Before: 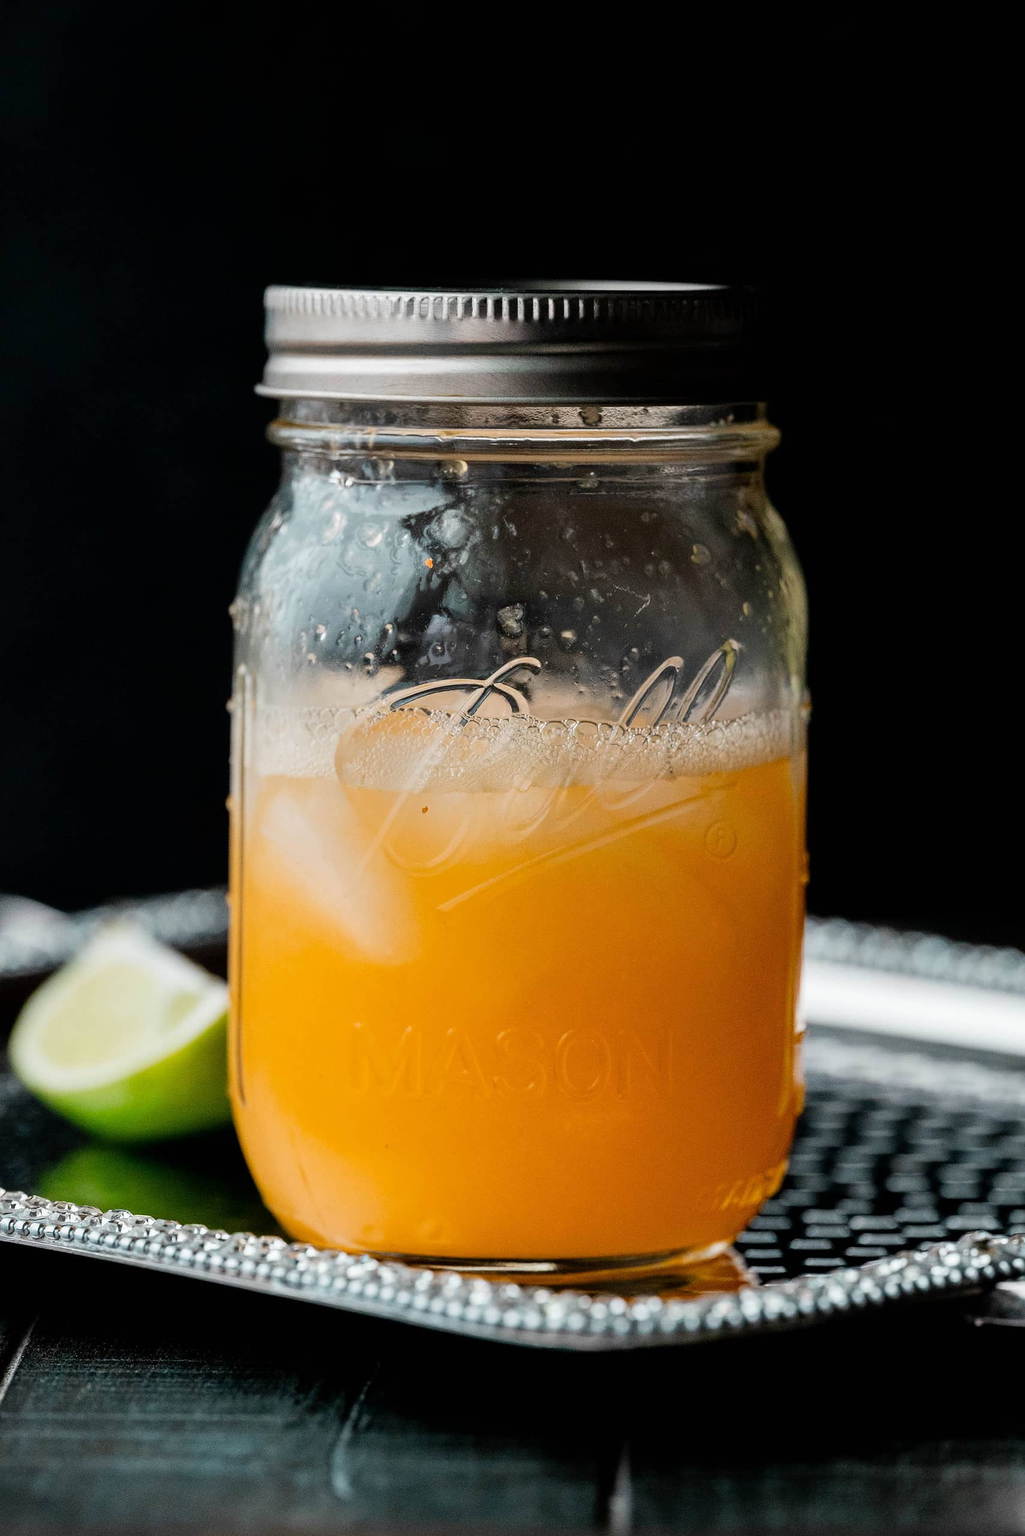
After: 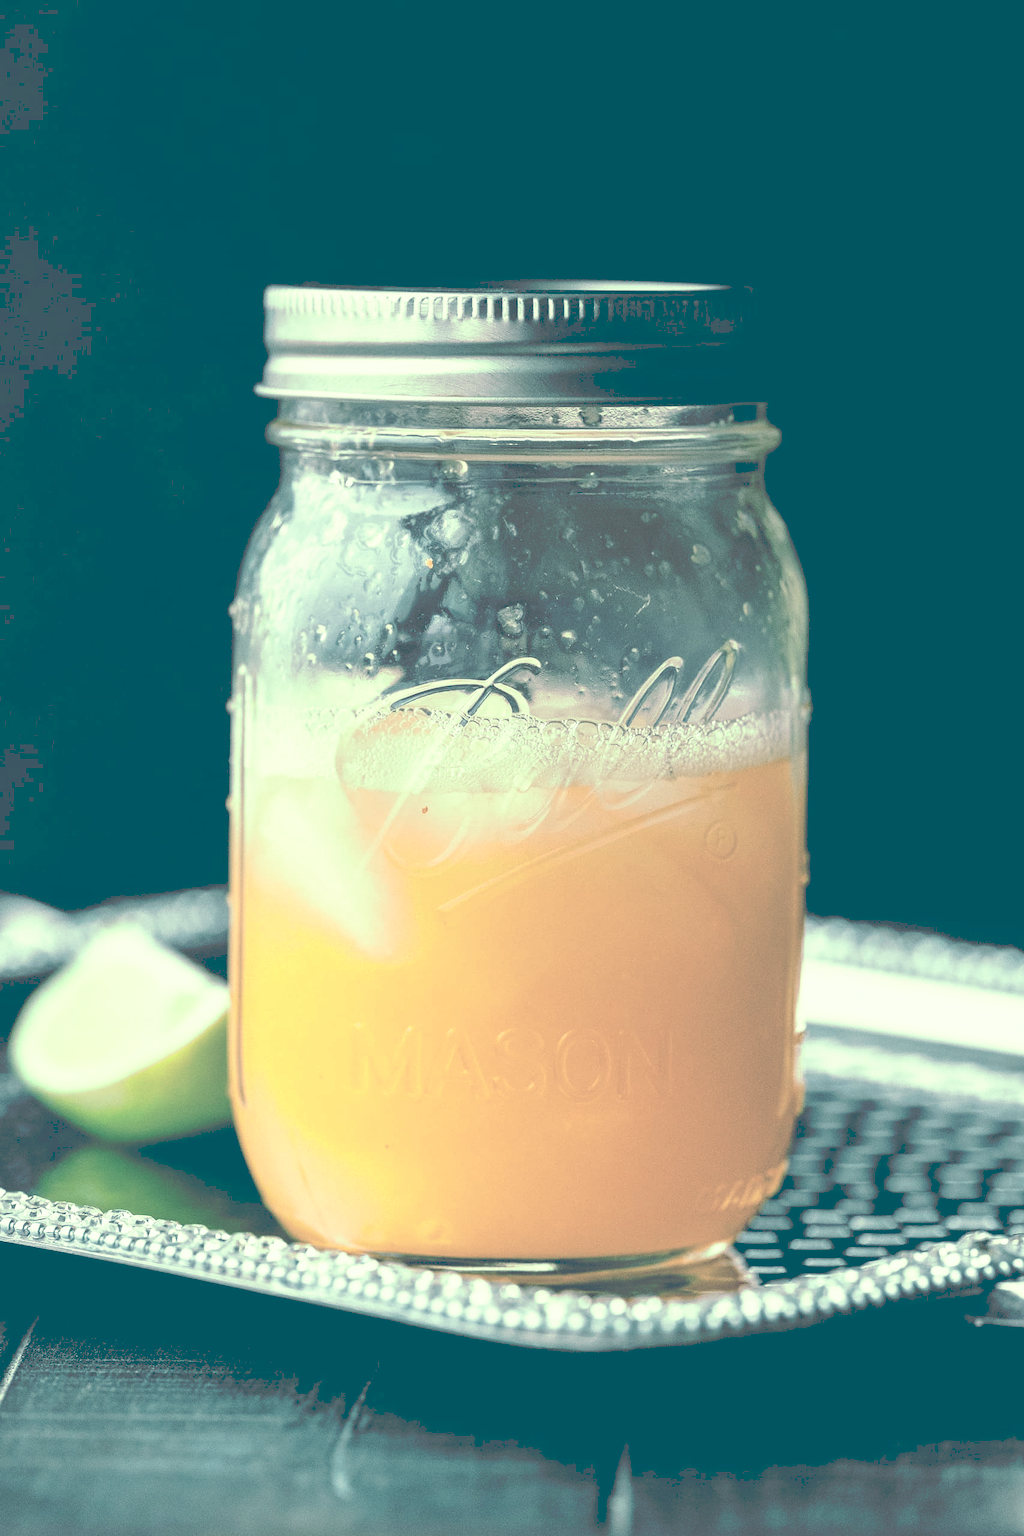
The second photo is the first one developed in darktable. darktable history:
tone curve: curves: ch0 [(0, 0) (0.003, 0.326) (0.011, 0.332) (0.025, 0.352) (0.044, 0.378) (0.069, 0.4) (0.1, 0.416) (0.136, 0.432) (0.177, 0.468) (0.224, 0.509) (0.277, 0.554) (0.335, 0.6) (0.399, 0.642) (0.468, 0.693) (0.543, 0.753) (0.623, 0.818) (0.709, 0.897) (0.801, 0.974) (0.898, 0.991) (1, 1)], preserve colors none
color look up table: target L [95.97, 82.31, 94.92, 76.68, 94.97, 71.65, 71.6, 60.13, 63.27, 50.9, 49.59, 46.4, 35.18, 19.85, 200.32, 94.76, 82.63, 96.26, 67.1, 70.78, 68.32, 64.2, 55.09, 58.04, 51.8, 45.84, 49.73, 17.96, 26.06, 83.65, 72.44, 73.75, 61.56, 59.75, 49.24, 39.91, 28.81, 39.8, 23.17, 34.43, 13.75, 20.06, 17.01, 0.698, 73.84, 81.13, 68.33, 54.19, 26.33], target a [-43.63, -11.96, -55.67, -32.83, -54.13, -59.03, -21.7, -69.83, -29.54, -53.53, -14.67, -28.41, -46.03, -30.54, 0, -59.84, -10.93, -43.88, 20.22, 15.27, 8.794, -1.63, 38.49, 11.32, 28.3, 50.54, 26.61, 34.78, -3.878, -1.281, 16.06, -14.61, 37.92, 18.89, -29.34, 72.47, 58.73, -0.287, 45.63, -15.59, 30.81, 12.77, -0.098, 2.942, -46.68, -17.69, -50.76, -21.92, -17.38], target b [33.82, 25.2, 64.51, 35.3, 38.33, 12.24, 63.18, 54.51, 19.75, 2.38, 4.553, 33.3, 25.64, 10.64, 0, 91.48, 29.76, 36.31, 12.33, 7.232, 48.88, 10, 46.4, 20.12, 29.29, 9.553, -0.942, 2.392, 10.98, 12.14, -3.34, -3.046, -20.16, -10.16, -36.23, -20.32, -59.18, -13.57, -44.35, -4.38, -22.46, -49.46, -31.01, -23.37, -1.538, 8.918, -9.687, -17.64, -21.49], num patches 49
